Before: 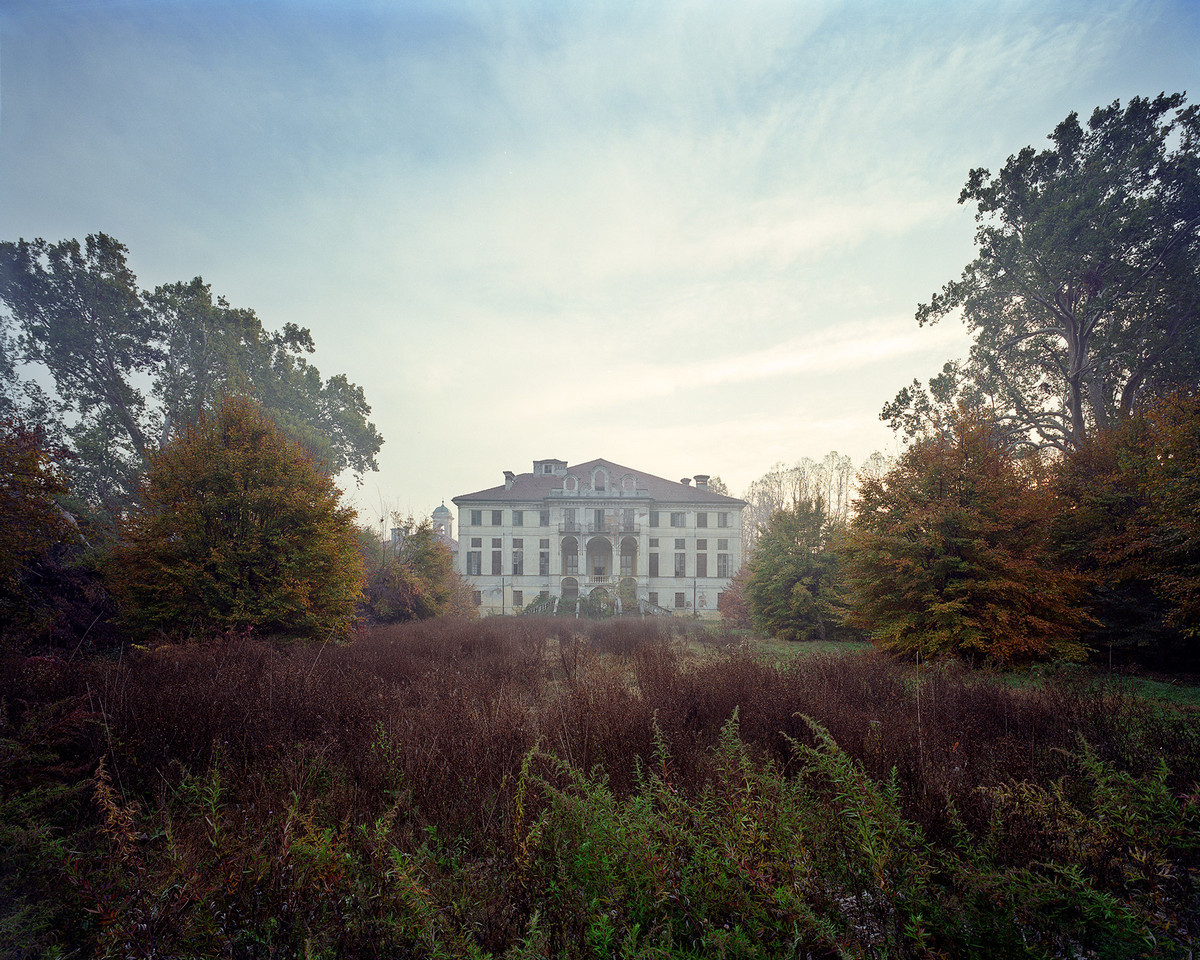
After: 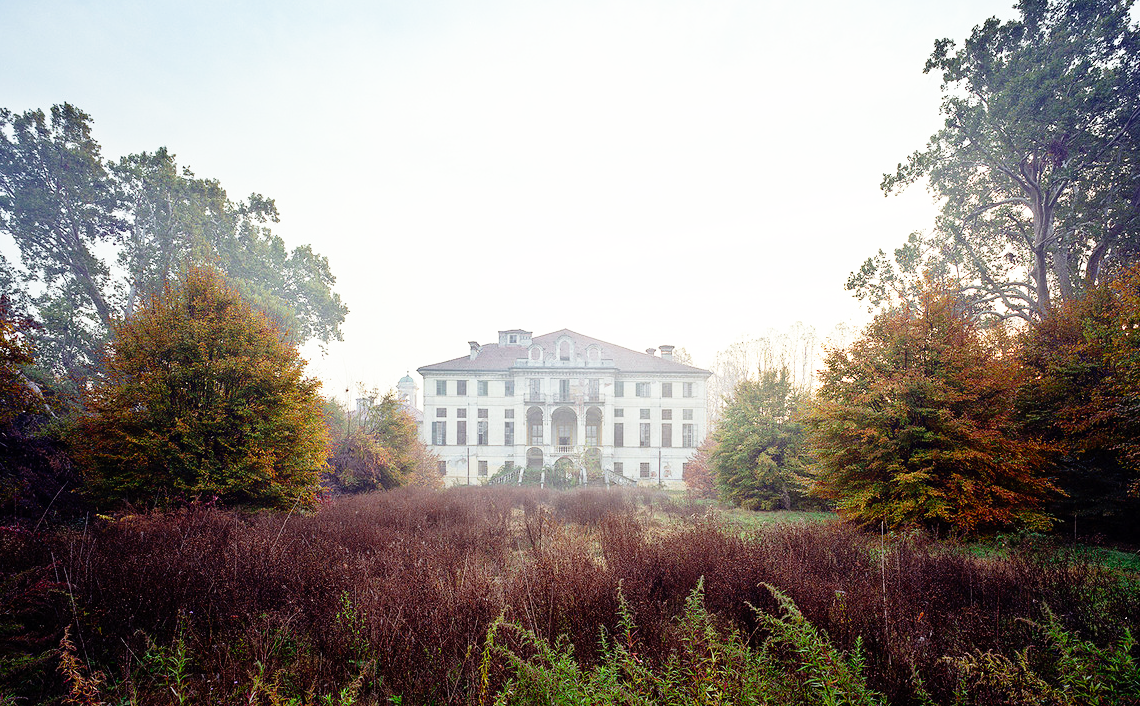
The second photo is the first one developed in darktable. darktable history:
crop and rotate: left 2.921%, top 13.601%, right 2.056%, bottom 12.805%
base curve: curves: ch0 [(0, 0) (0.012, 0.01) (0.073, 0.168) (0.31, 0.711) (0.645, 0.957) (1, 1)], preserve colors none
